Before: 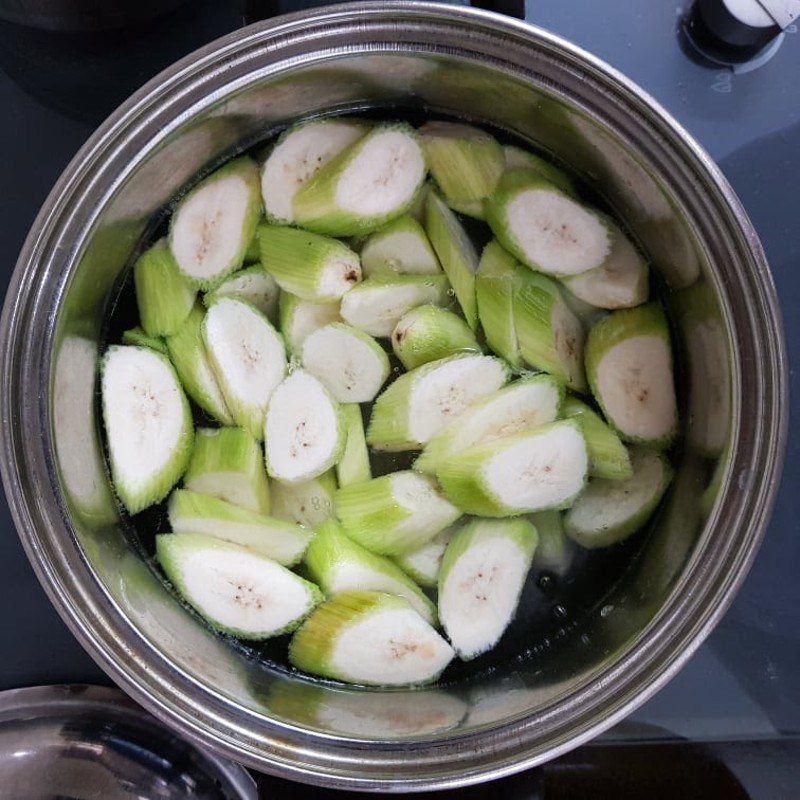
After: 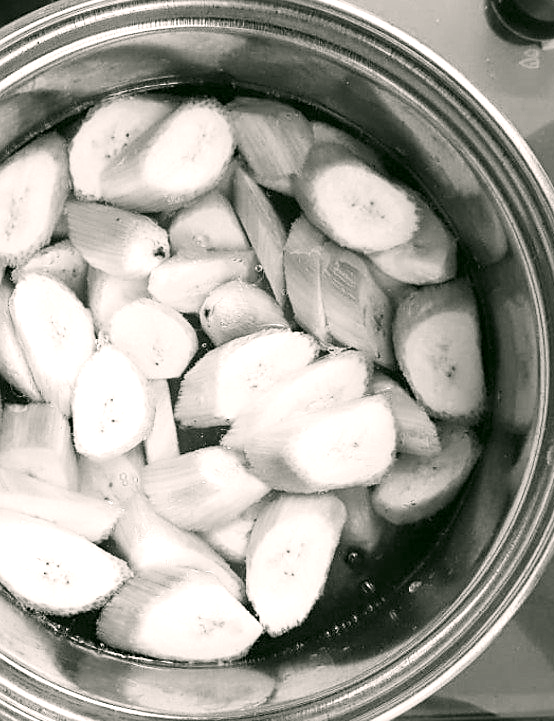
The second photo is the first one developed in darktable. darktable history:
crop and rotate: left 24.049%, top 3.033%, right 6.628%, bottom 6.837%
color correction: highlights a* 3.95, highlights b* 4.96, shadows a* -7.18, shadows b* 5.06
color calibration: output gray [0.22, 0.42, 0.37, 0], x 0.383, y 0.372, temperature 3902.03 K
contrast brightness saturation: contrast 0.202, brightness 0.165, saturation 0.229
sharpen: radius 1.846, amount 0.41, threshold 1.284
exposure: black level correction 0, exposure 0.704 EV, compensate highlight preservation false
